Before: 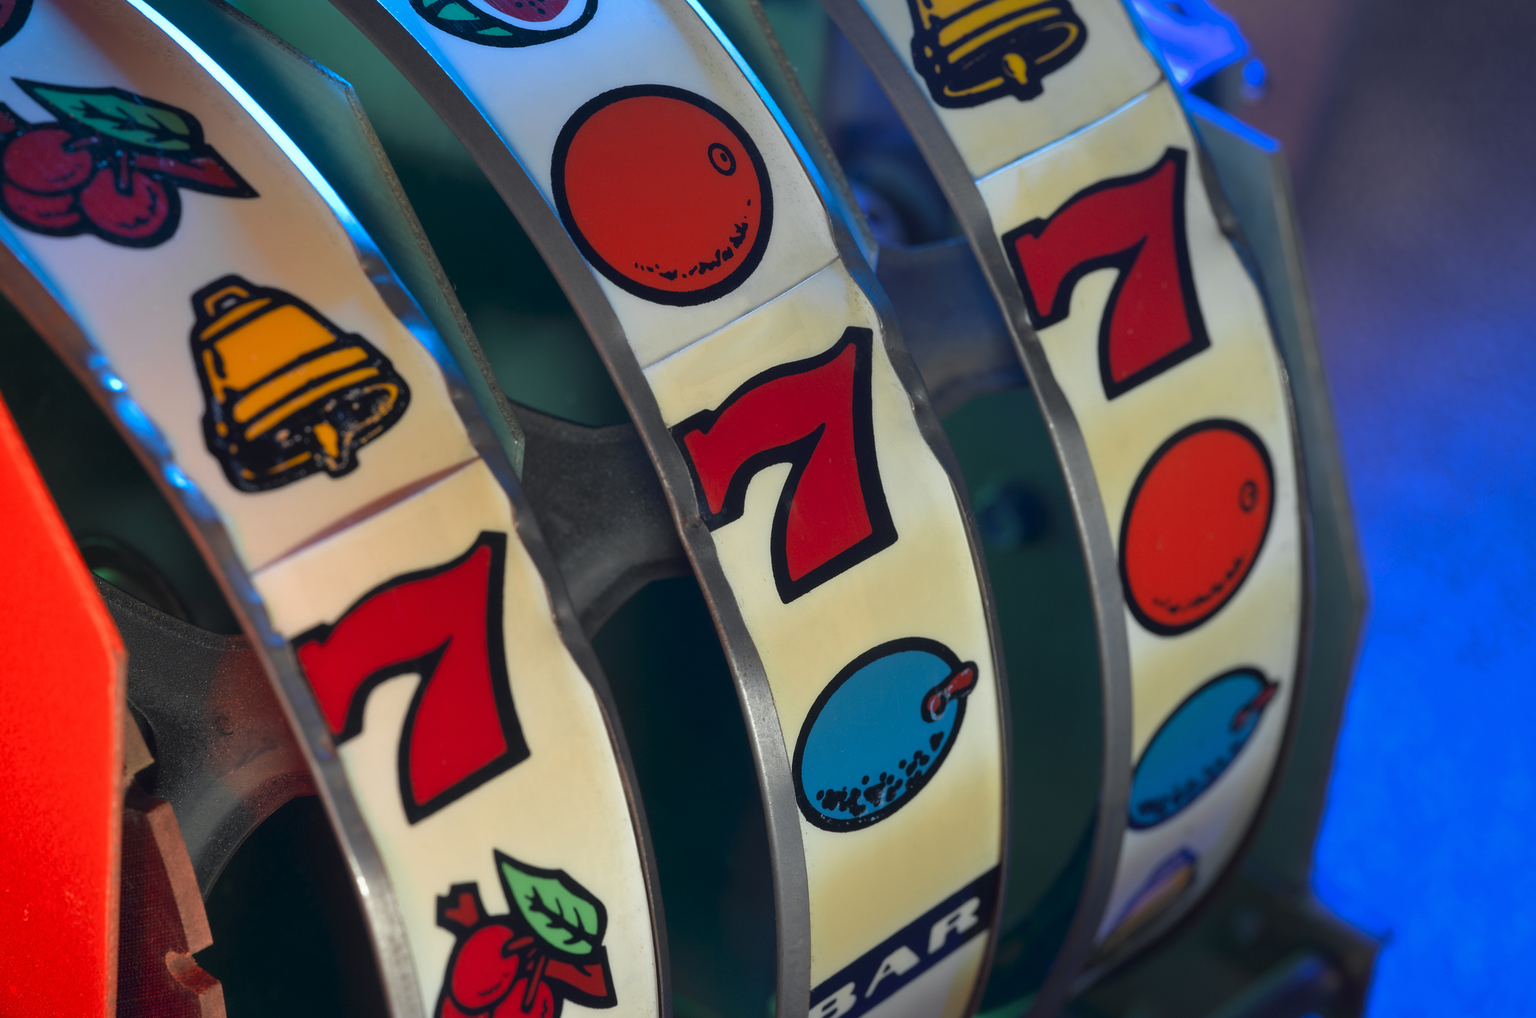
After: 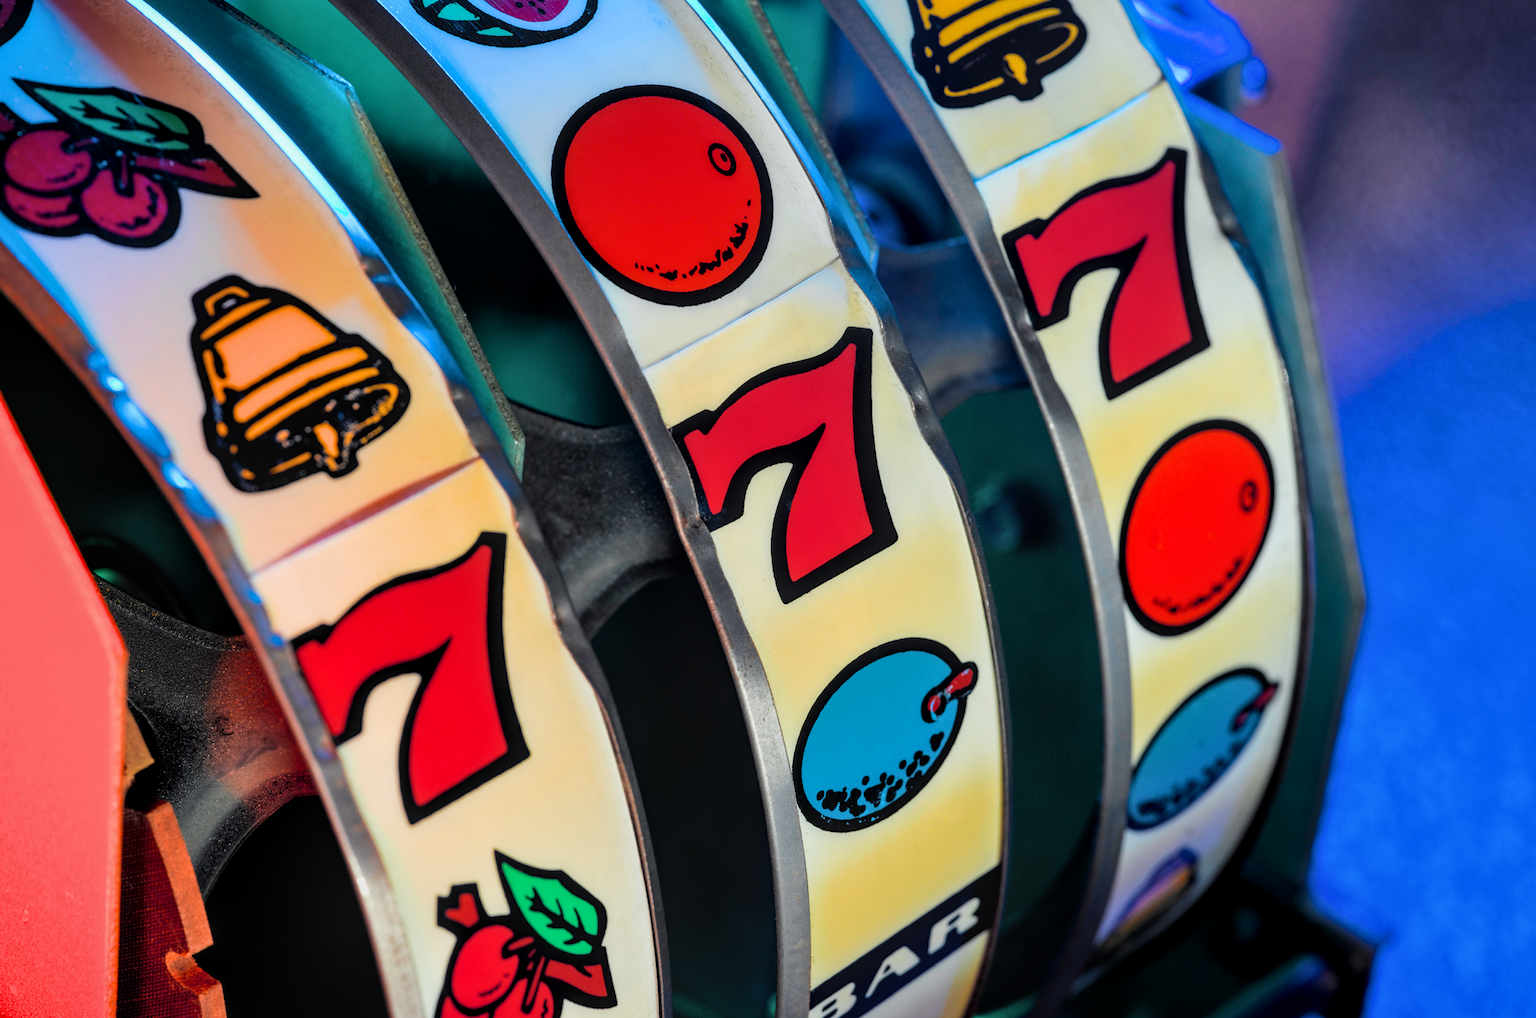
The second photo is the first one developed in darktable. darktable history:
local contrast: on, module defaults
color balance rgb: perceptual saturation grading › global saturation 30%, global vibrance 20%
exposure: black level correction 0, exposure 0.8 EV, compensate highlight preservation false
filmic rgb: black relative exposure -5 EV, hardness 2.88, contrast 1.3, highlights saturation mix -30%
